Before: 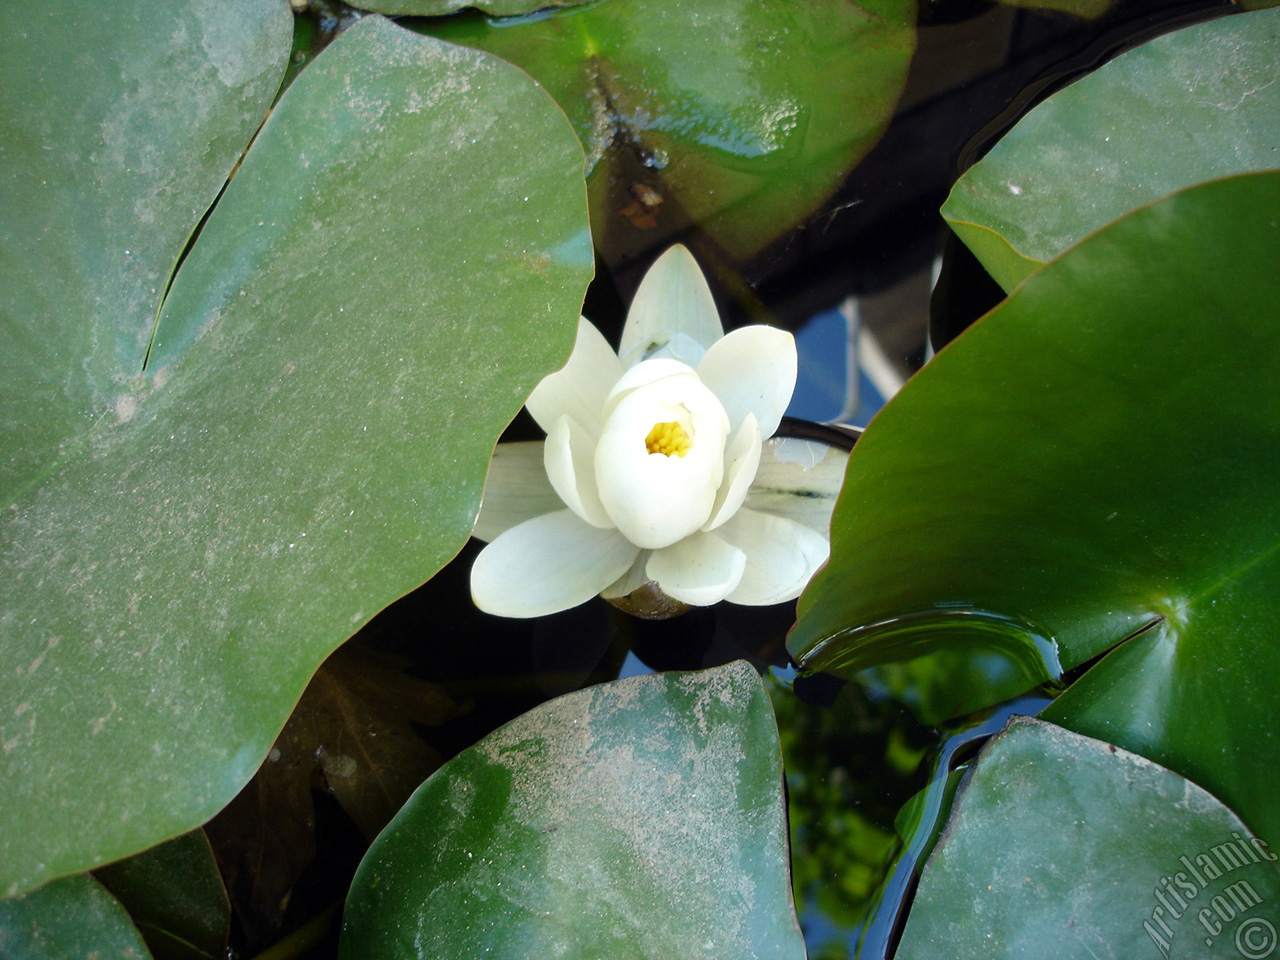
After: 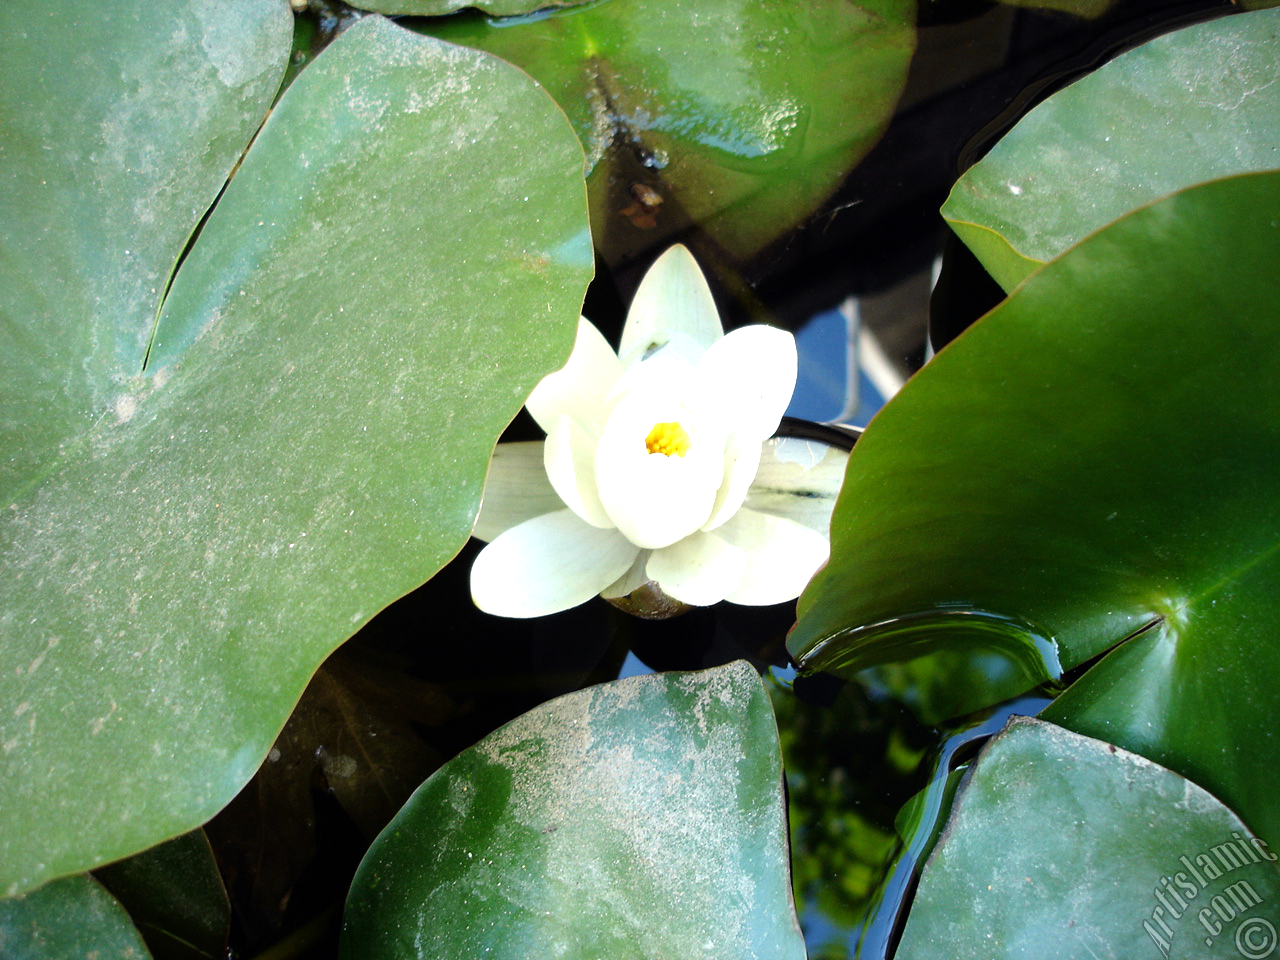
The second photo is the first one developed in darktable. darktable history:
tone equalizer: -8 EV -0.736 EV, -7 EV -0.715 EV, -6 EV -0.628 EV, -5 EV -0.382 EV, -3 EV 0.373 EV, -2 EV 0.6 EV, -1 EV 0.674 EV, +0 EV 0.743 EV
